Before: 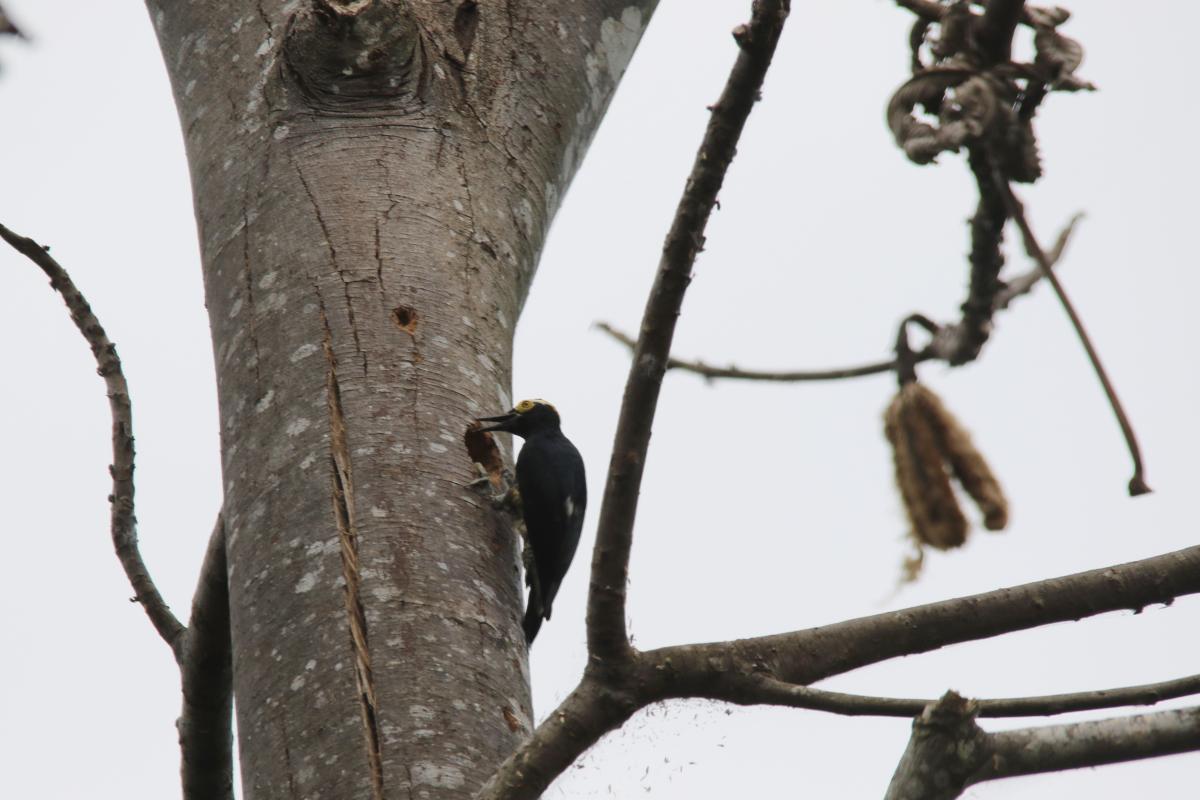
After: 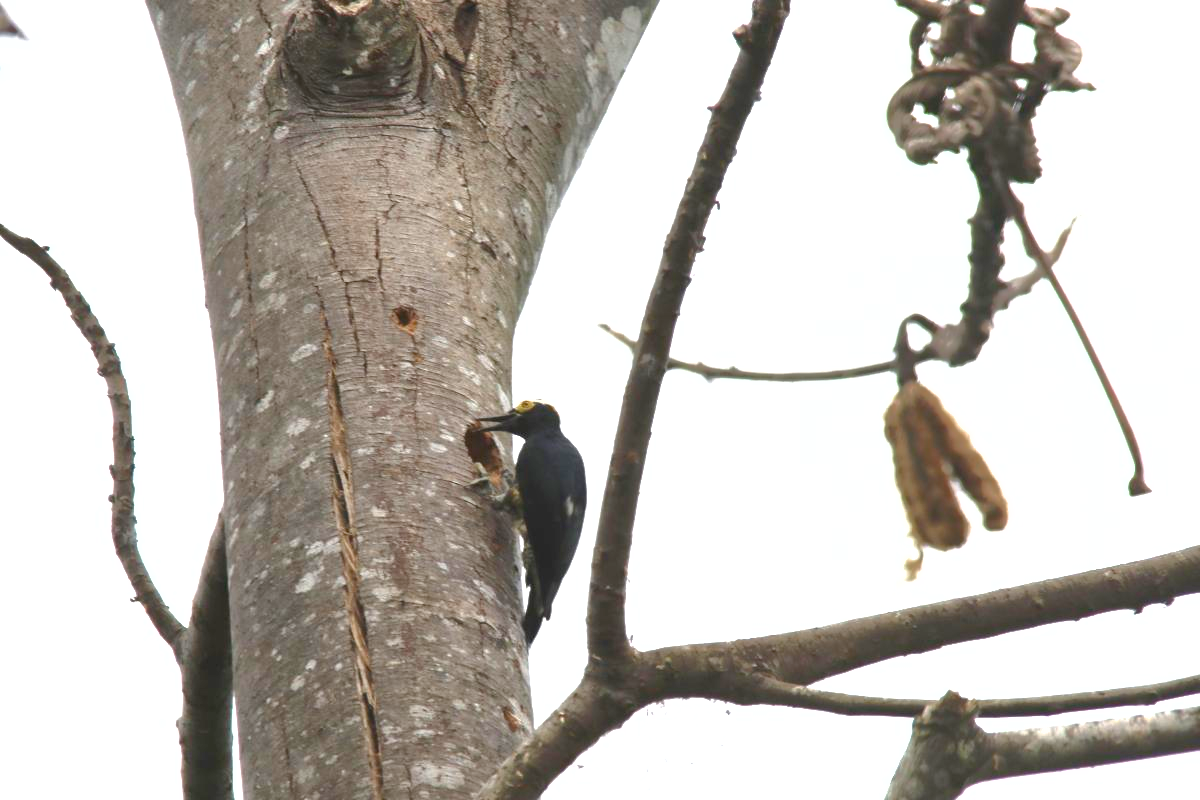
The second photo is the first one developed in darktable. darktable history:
shadows and highlights: on, module defaults
color balance rgb: perceptual saturation grading › global saturation 0.576%, perceptual saturation grading › highlights -14.93%, perceptual saturation grading › shadows 25.619%
exposure: black level correction 0, exposure 1.199 EV, compensate highlight preservation false
